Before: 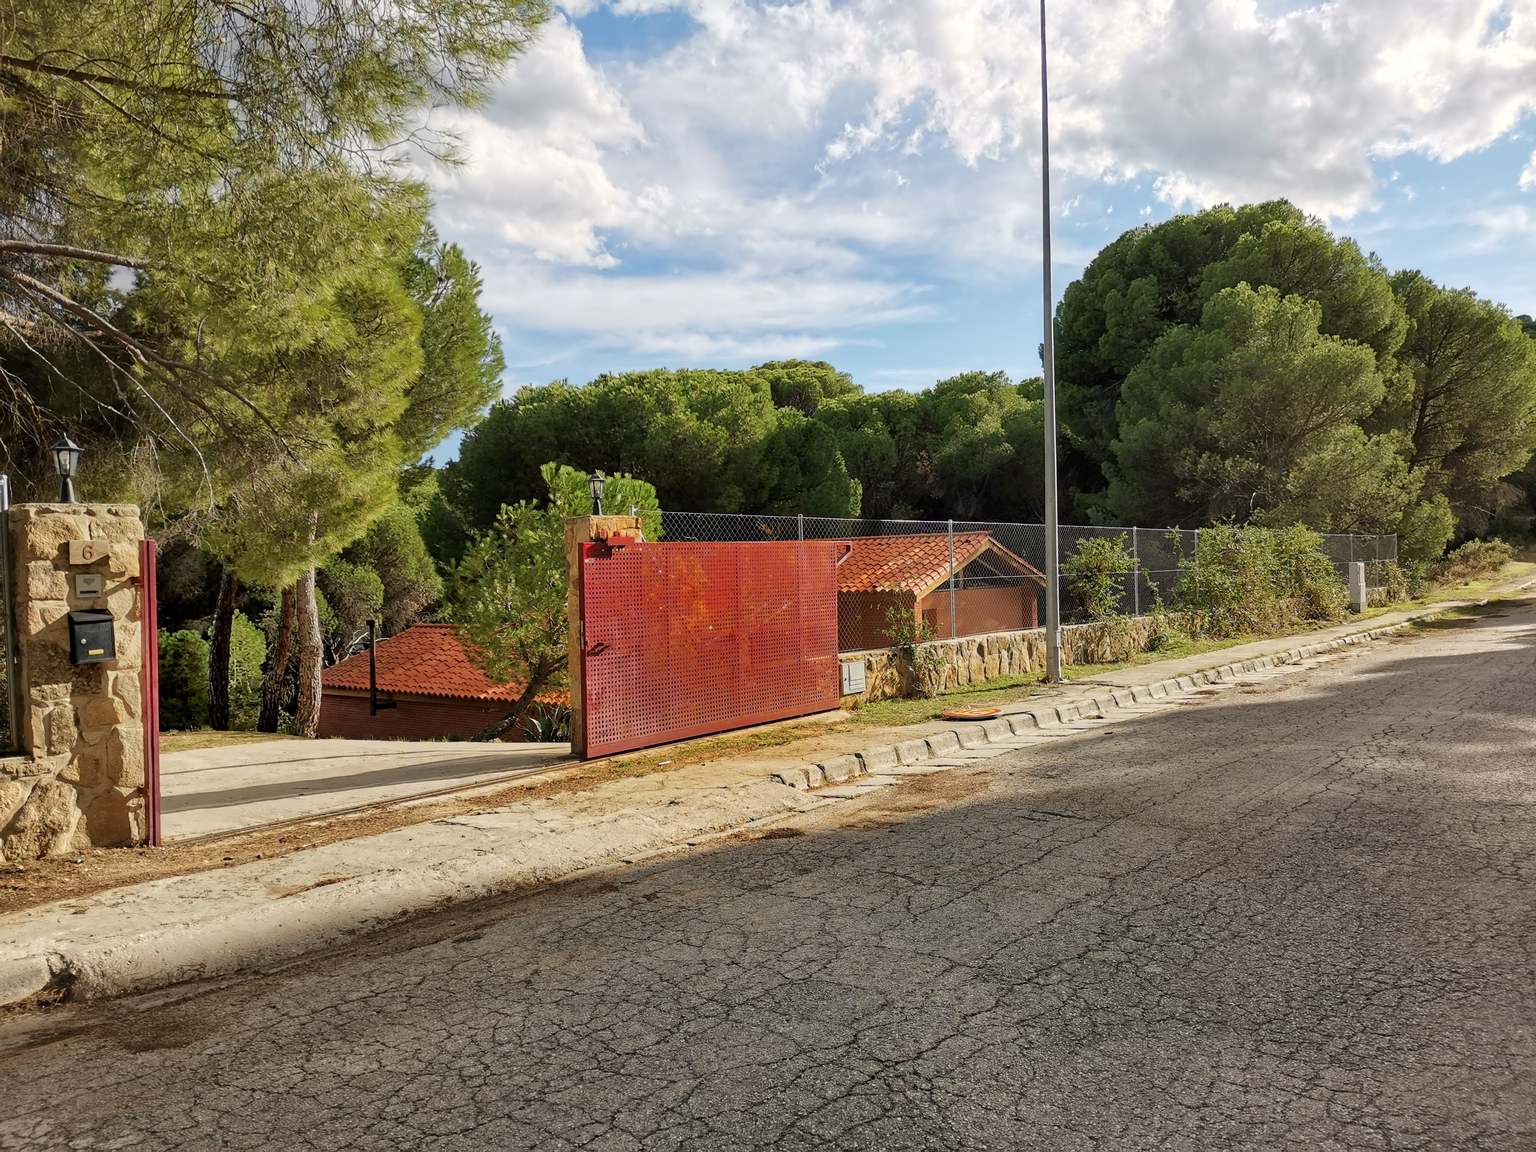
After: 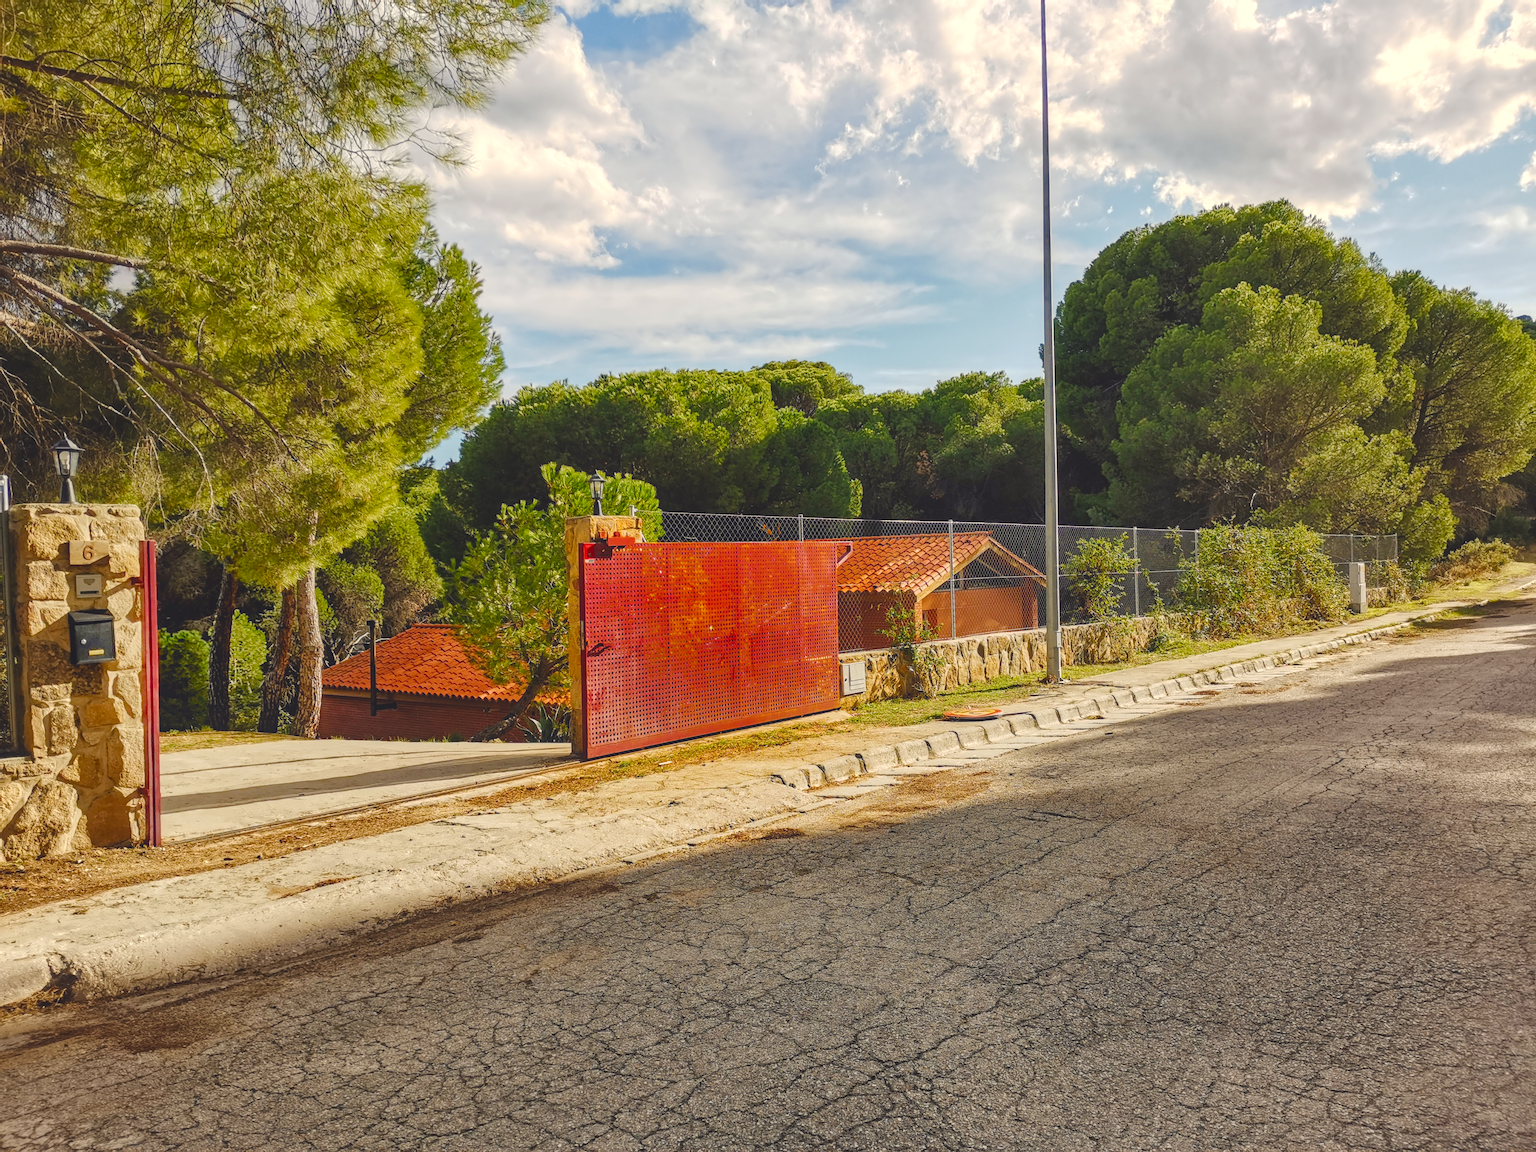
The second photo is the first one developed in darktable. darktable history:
tone equalizer: on, module defaults
local contrast: on, module defaults
color balance rgb: shadows lift › chroma 3%, shadows lift › hue 280.8°, power › hue 330°, highlights gain › chroma 3%, highlights gain › hue 75.6°, global offset › luminance 1.5%, perceptual saturation grading › global saturation 20%, perceptual saturation grading › highlights -25%, perceptual saturation grading › shadows 50%, global vibrance 30%
tone curve: curves: ch0 [(0, 0) (0.003, 0.018) (0.011, 0.024) (0.025, 0.038) (0.044, 0.067) (0.069, 0.098) (0.1, 0.13) (0.136, 0.165) (0.177, 0.205) (0.224, 0.249) (0.277, 0.304) (0.335, 0.365) (0.399, 0.432) (0.468, 0.505) (0.543, 0.579) (0.623, 0.652) (0.709, 0.725) (0.801, 0.802) (0.898, 0.876) (1, 1)], preserve colors none
